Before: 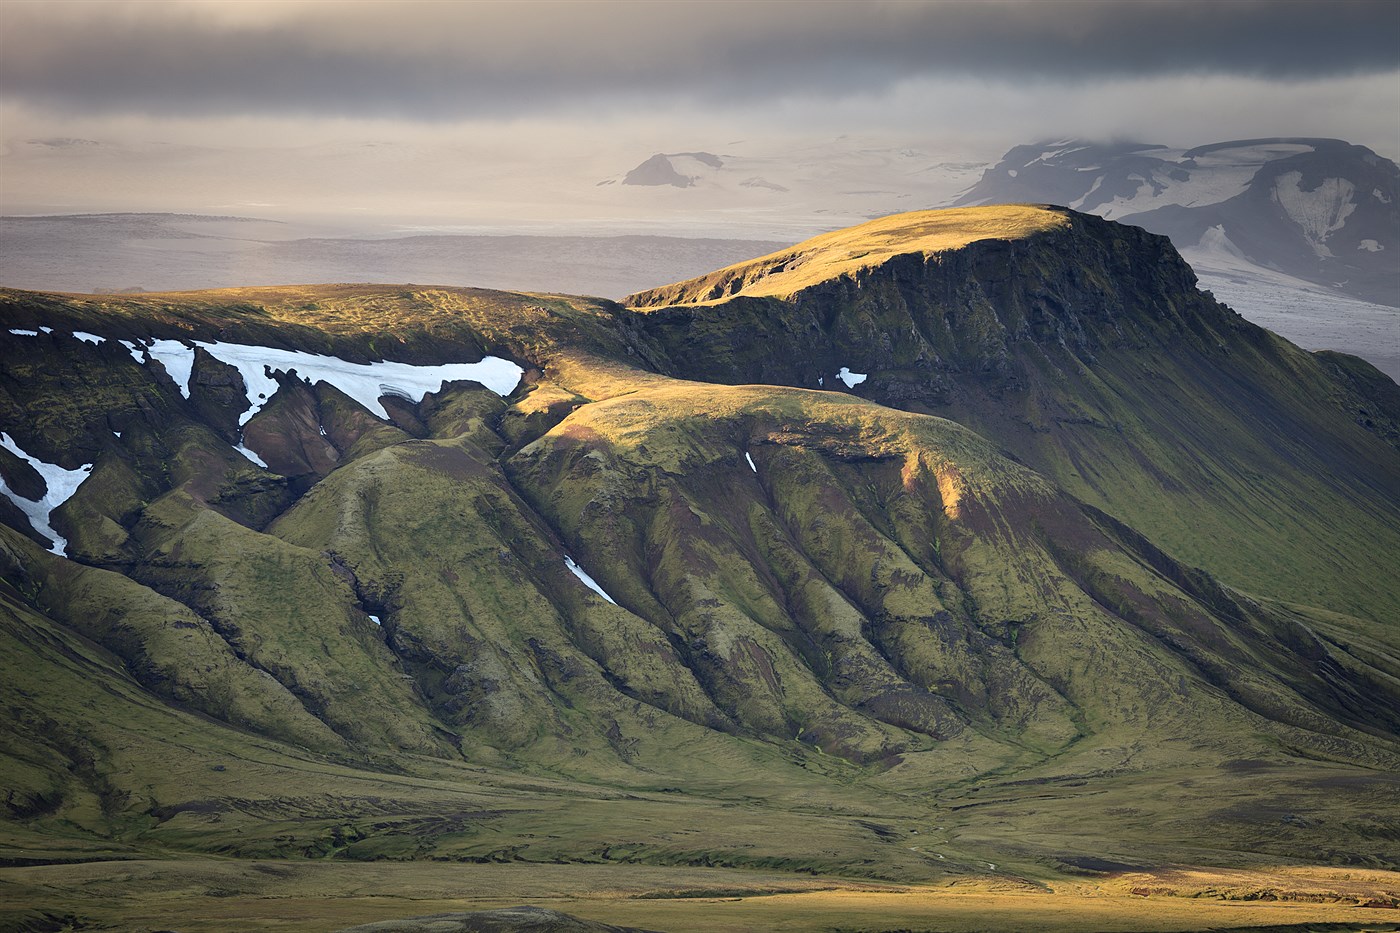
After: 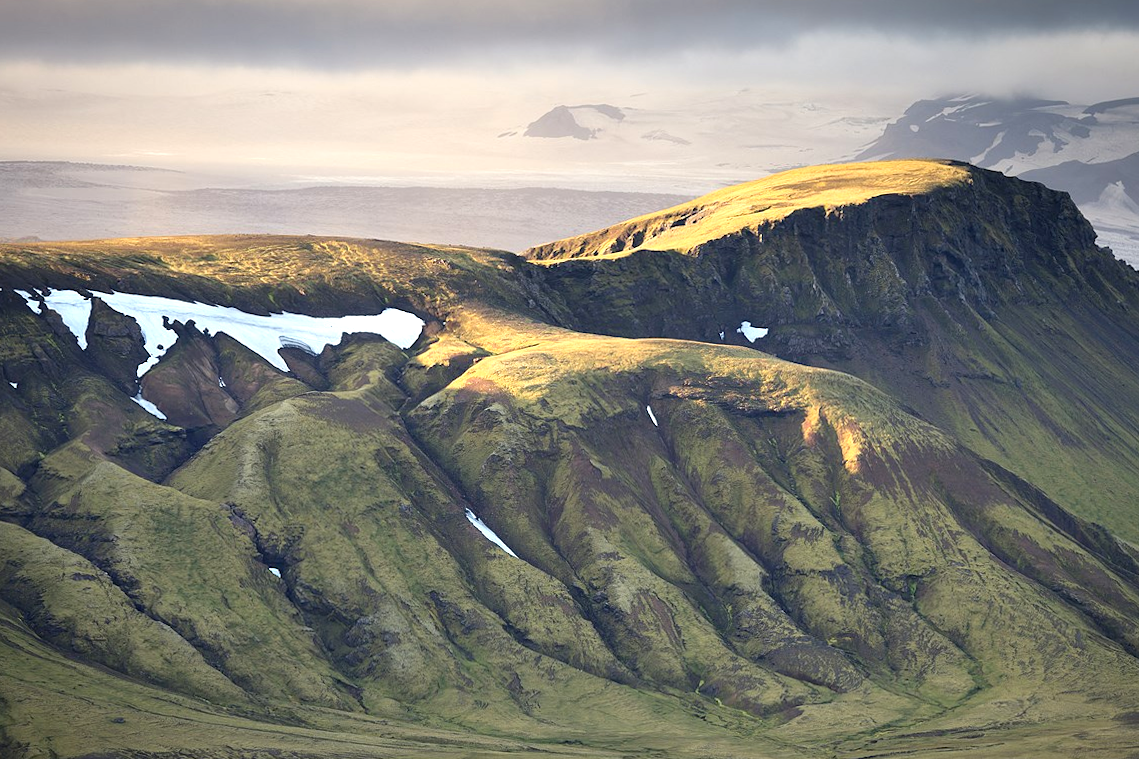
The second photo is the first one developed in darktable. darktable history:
exposure: exposure 0.559 EV, compensate highlight preservation false
rotate and perspective: rotation 0.174°, lens shift (vertical) 0.013, lens shift (horizontal) 0.019, shear 0.001, automatic cropping original format, crop left 0.007, crop right 0.991, crop top 0.016, crop bottom 0.997
crop and rotate: left 7.196%, top 4.574%, right 10.605%, bottom 13.178%
